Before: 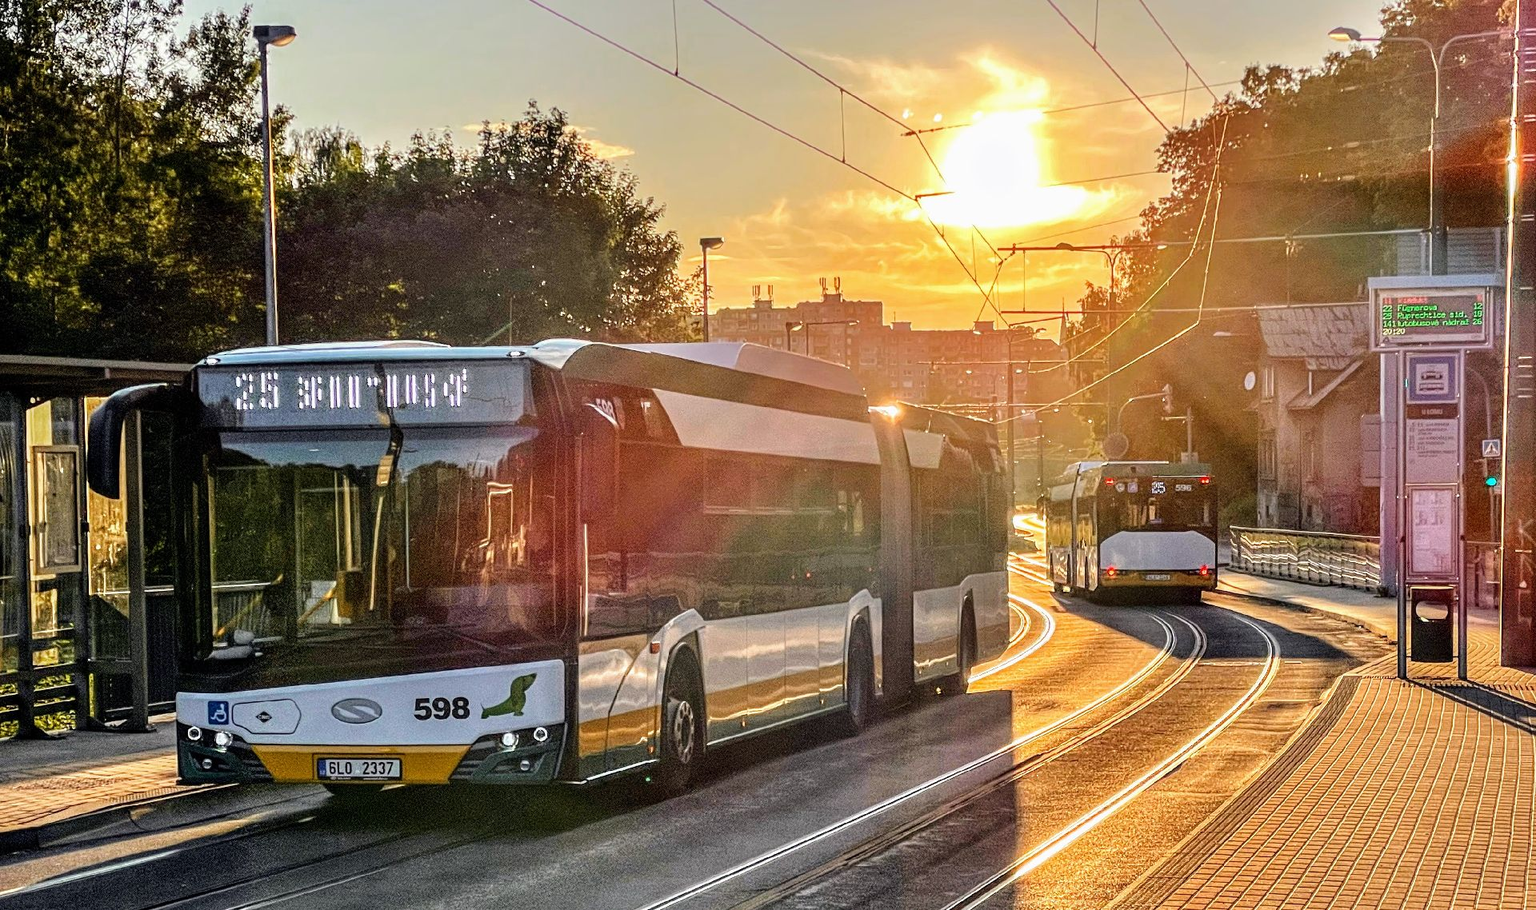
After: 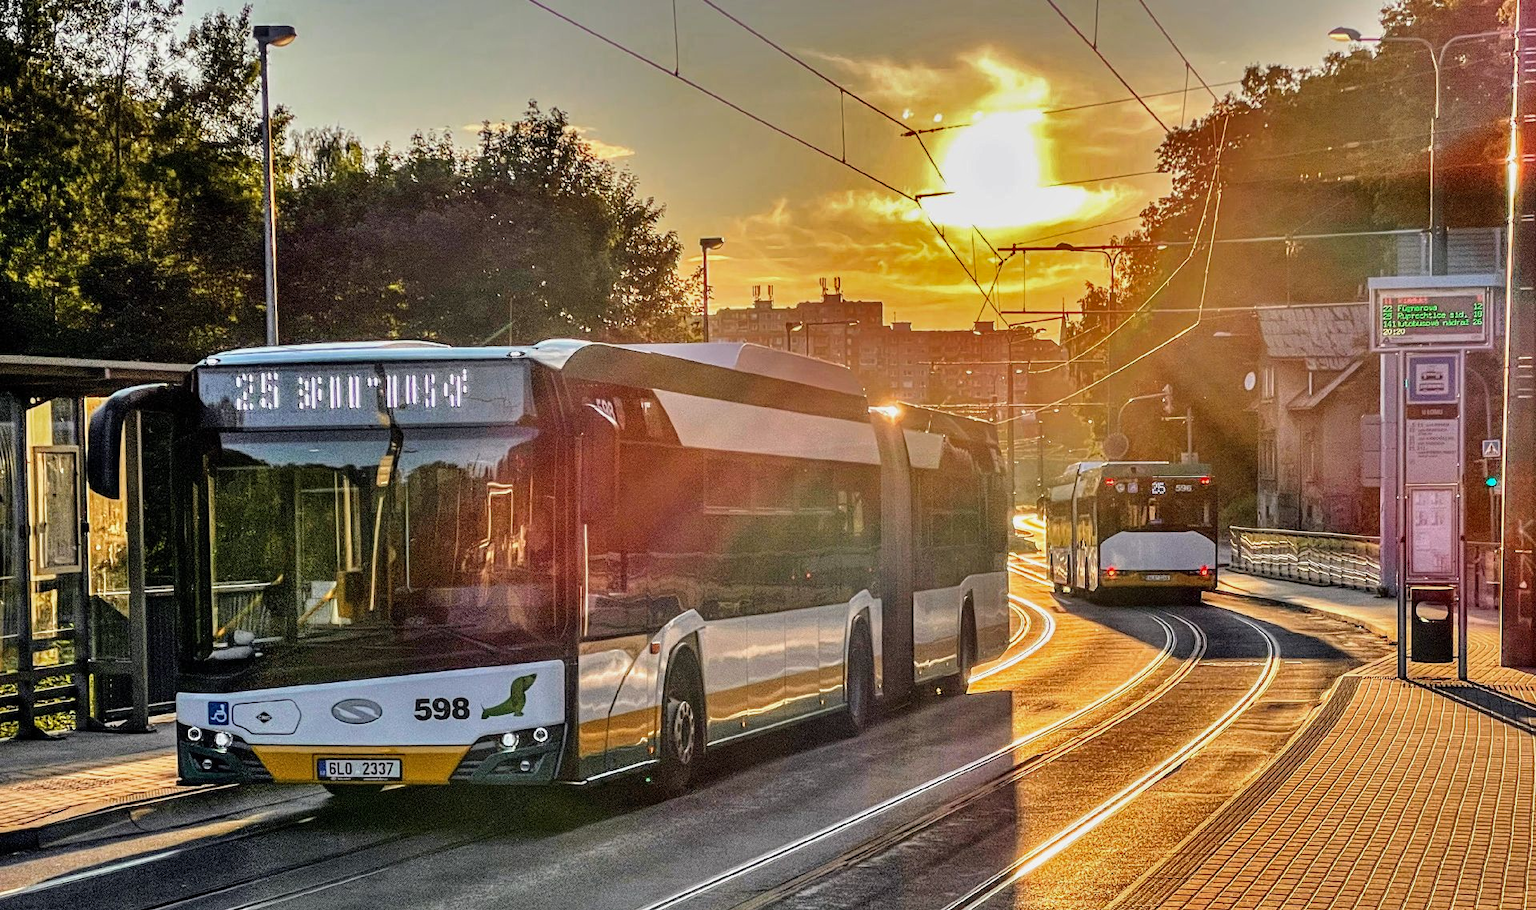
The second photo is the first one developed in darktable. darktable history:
exposure: compensate highlight preservation false
shadows and highlights: white point adjustment -3.64, highlights -63.34, highlights color adjustment 42%, soften with gaussian
